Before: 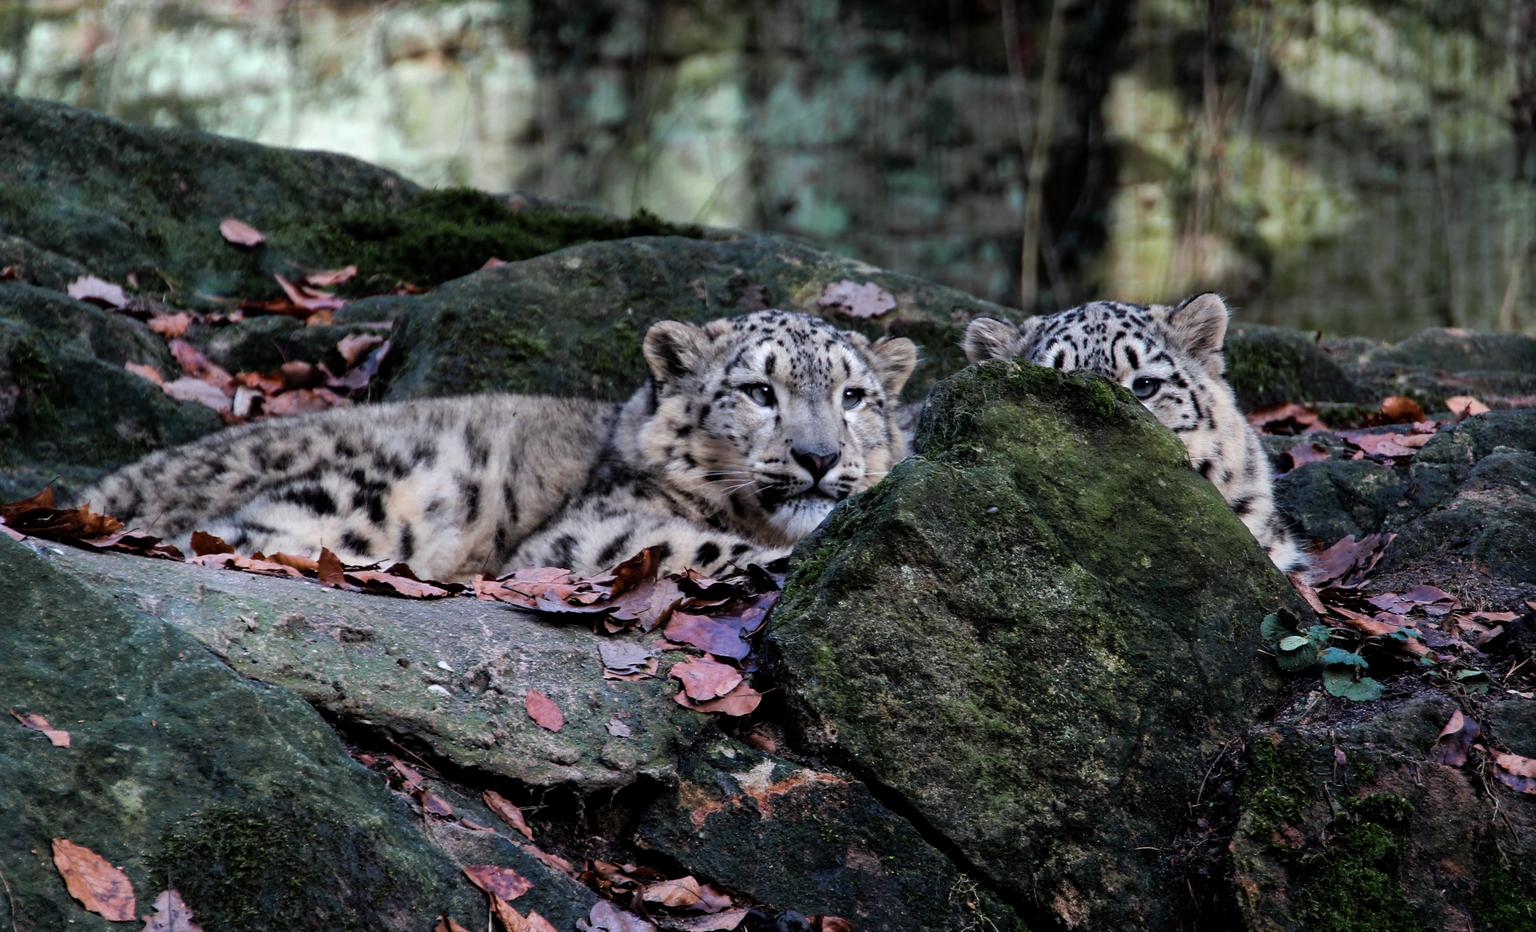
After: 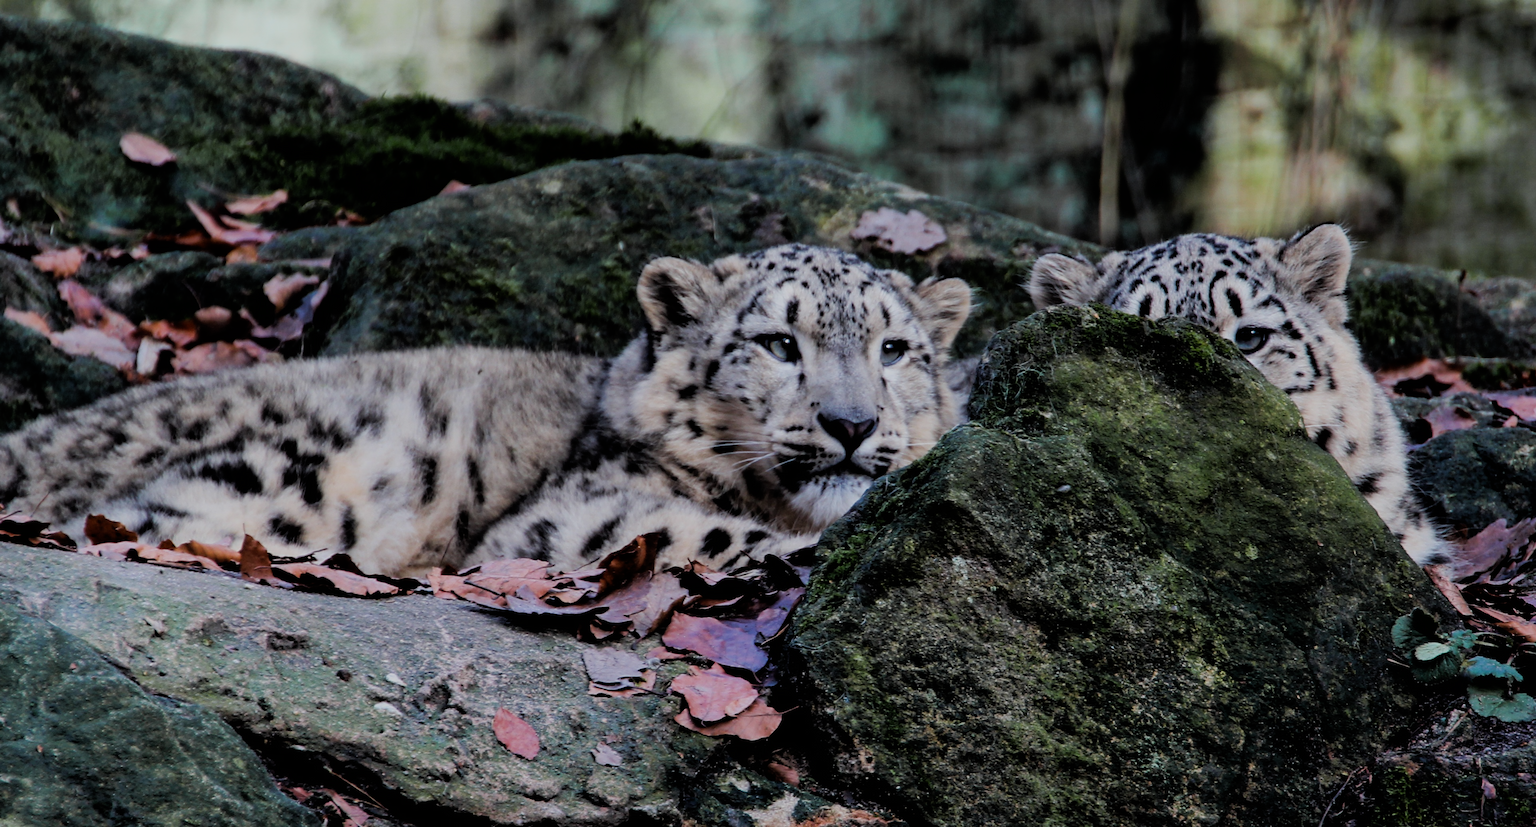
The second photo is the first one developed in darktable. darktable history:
crop: left 7.939%, top 11.848%, right 10.195%, bottom 15.451%
filmic rgb: black relative exposure -7.19 EV, white relative exposure 5.38 EV, hardness 3.03
